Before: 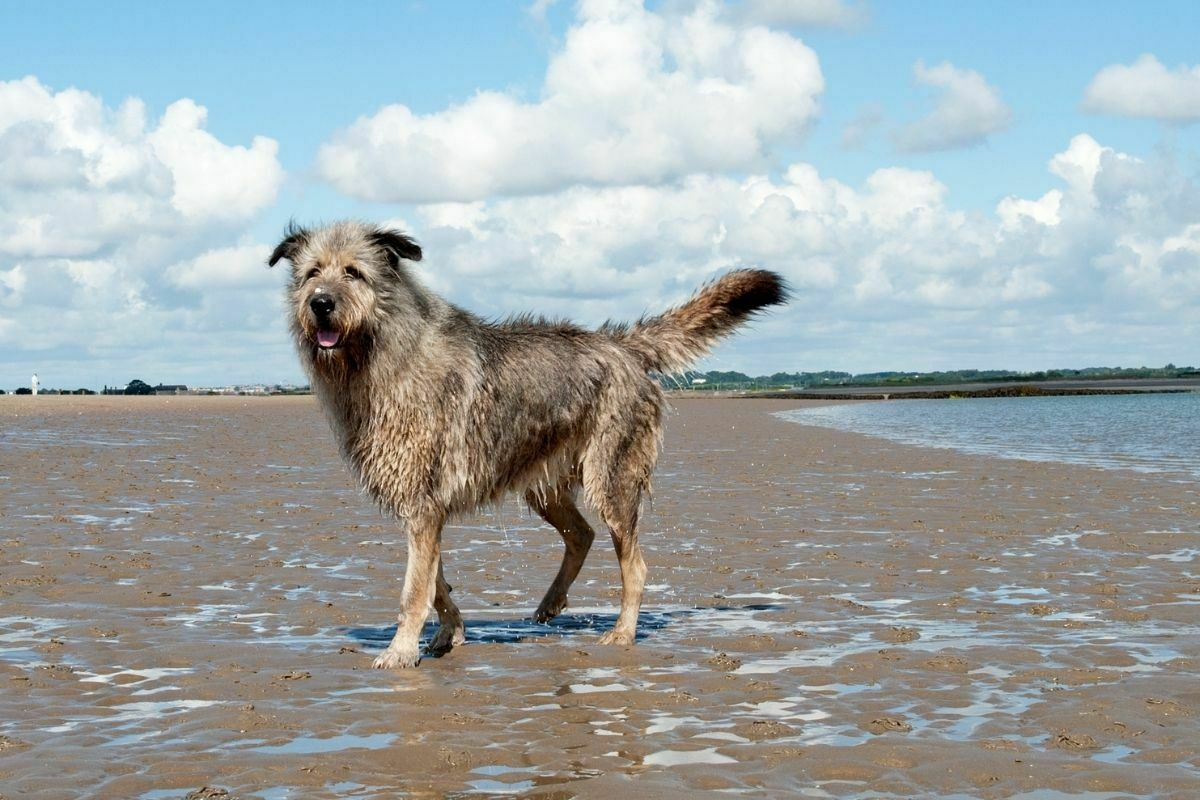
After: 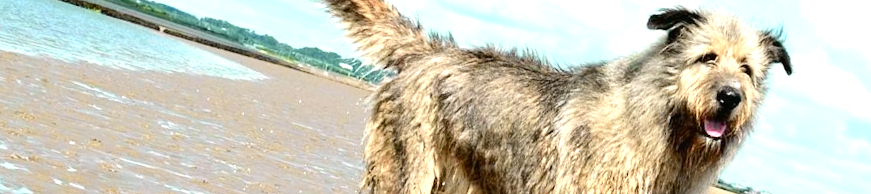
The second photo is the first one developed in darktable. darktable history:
tone curve: curves: ch0 [(0, 0.008) (0.107, 0.091) (0.283, 0.287) (0.461, 0.498) (0.64, 0.679) (0.822, 0.841) (0.998, 0.978)]; ch1 [(0, 0) (0.316, 0.349) (0.466, 0.442) (0.502, 0.5) (0.527, 0.519) (0.561, 0.553) (0.608, 0.629) (0.669, 0.704) (0.859, 0.899) (1, 1)]; ch2 [(0, 0) (0.33, 0.301) (0.421, 0.443) (0.473, 0.498) (0.502, 0.504) (0.522, 0.525) (0.592, 0.61) (0.705, 0.7) (1, 1)], color space Lab, independent channels, preserve colors none
crop and rotate: angle 16.12°, top 30.835%, bottom 35.653%
exposure: black level correction 0, exposure 1.2 EV, compensate exposure bias true, compensate highlight preservation false
